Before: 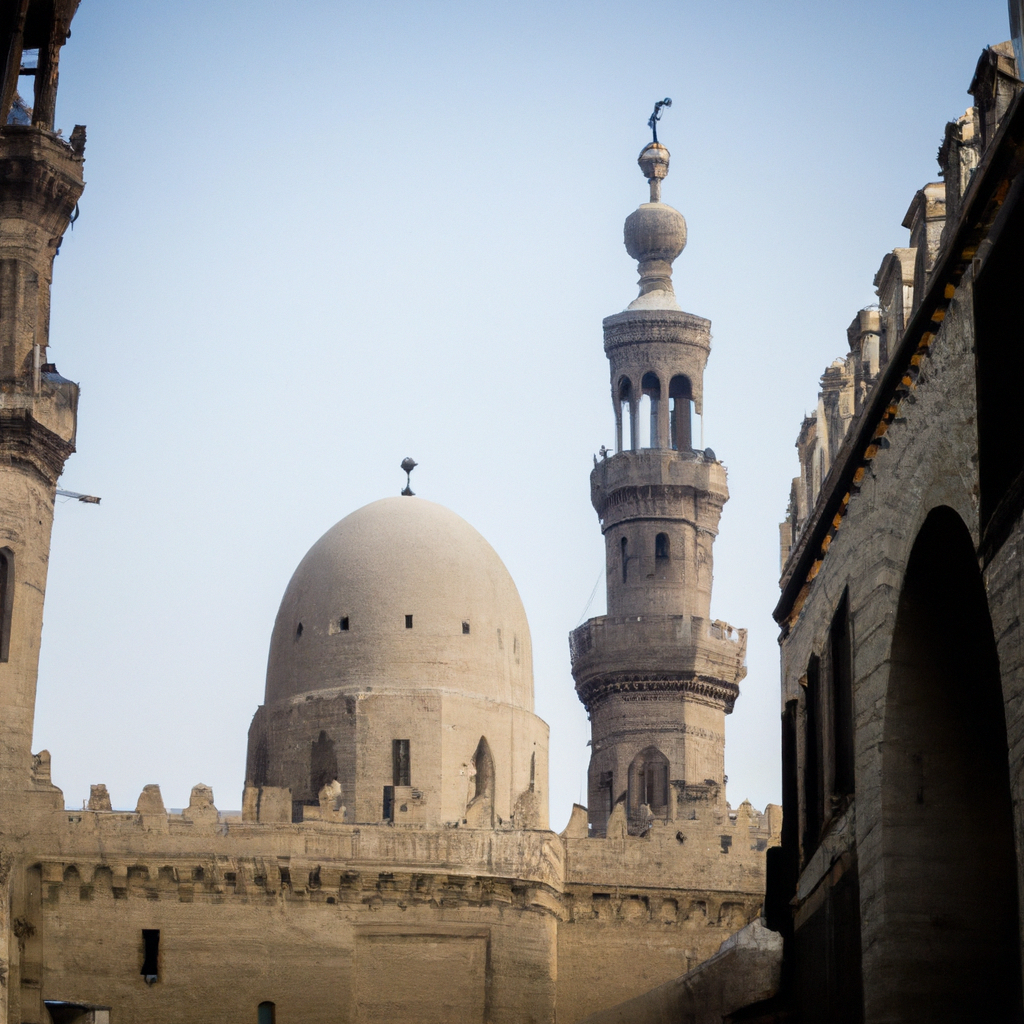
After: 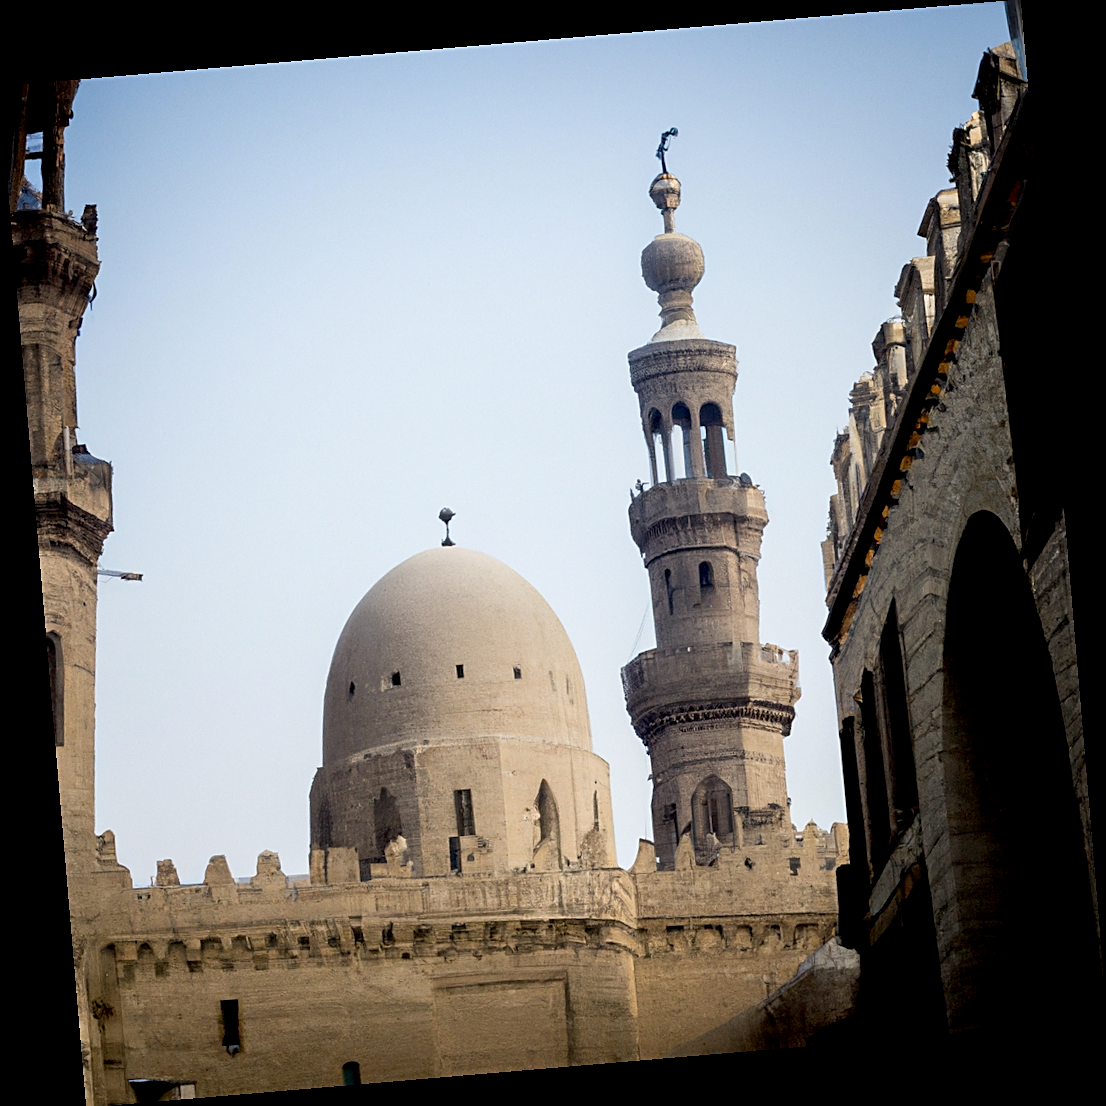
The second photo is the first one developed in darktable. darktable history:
exposure: black level correction 0.01, exposure 0.011 EV, compensate highlight preservation false
rotate and perspective: rotation -4.86°, automatic cropping off
sharpen: on, module defaults
